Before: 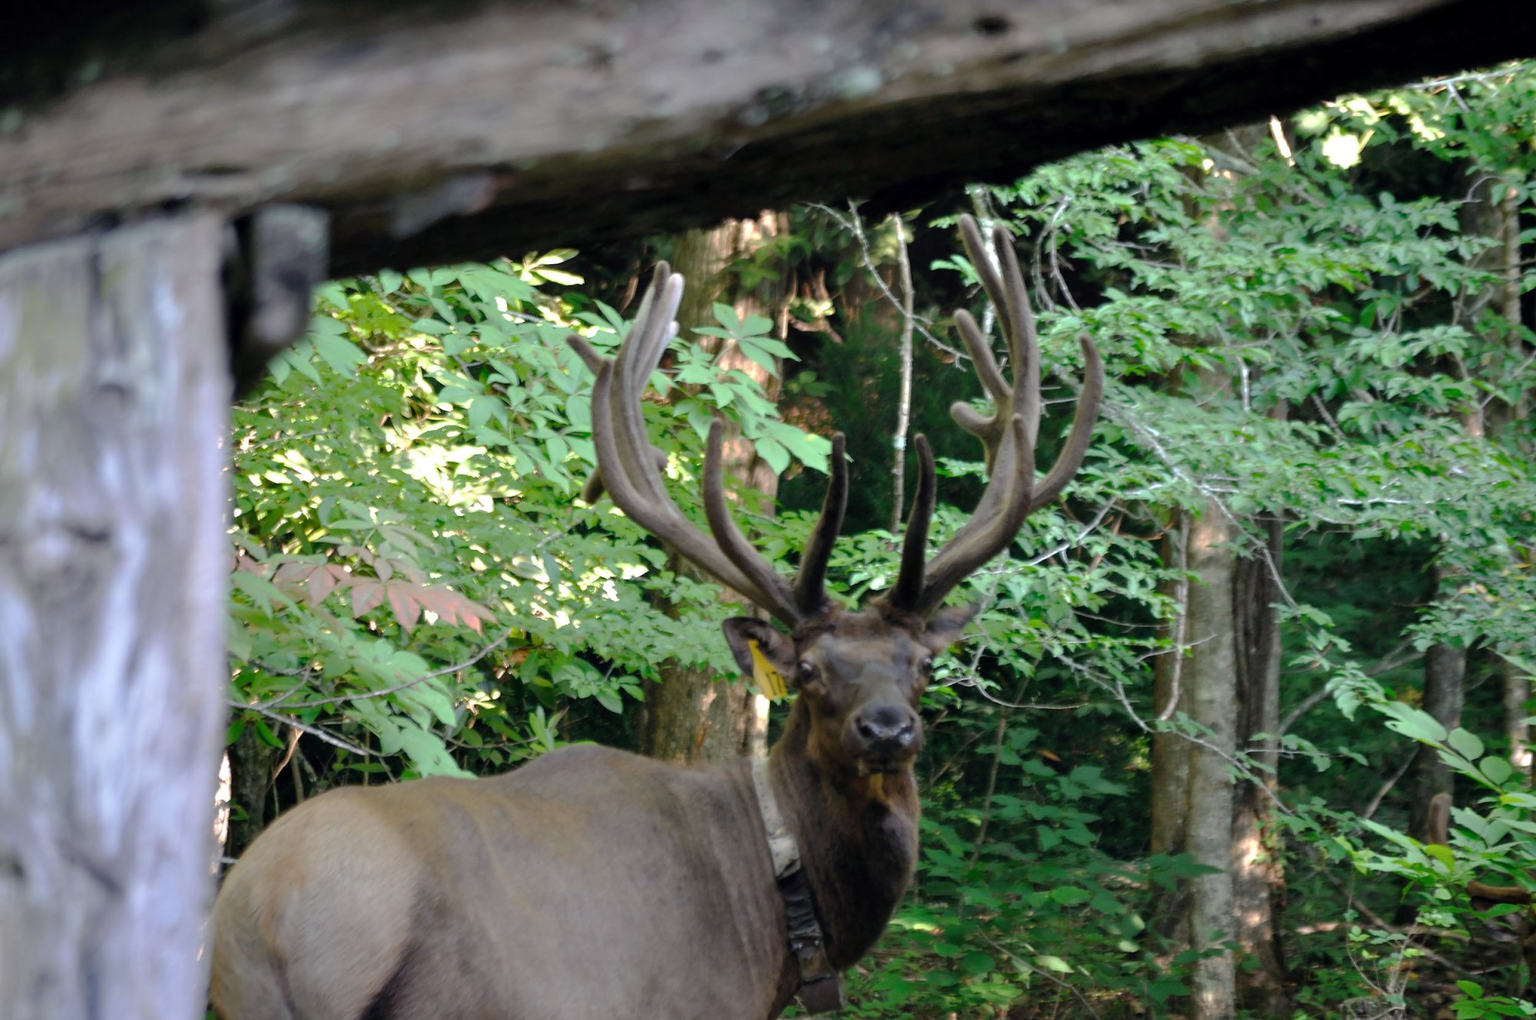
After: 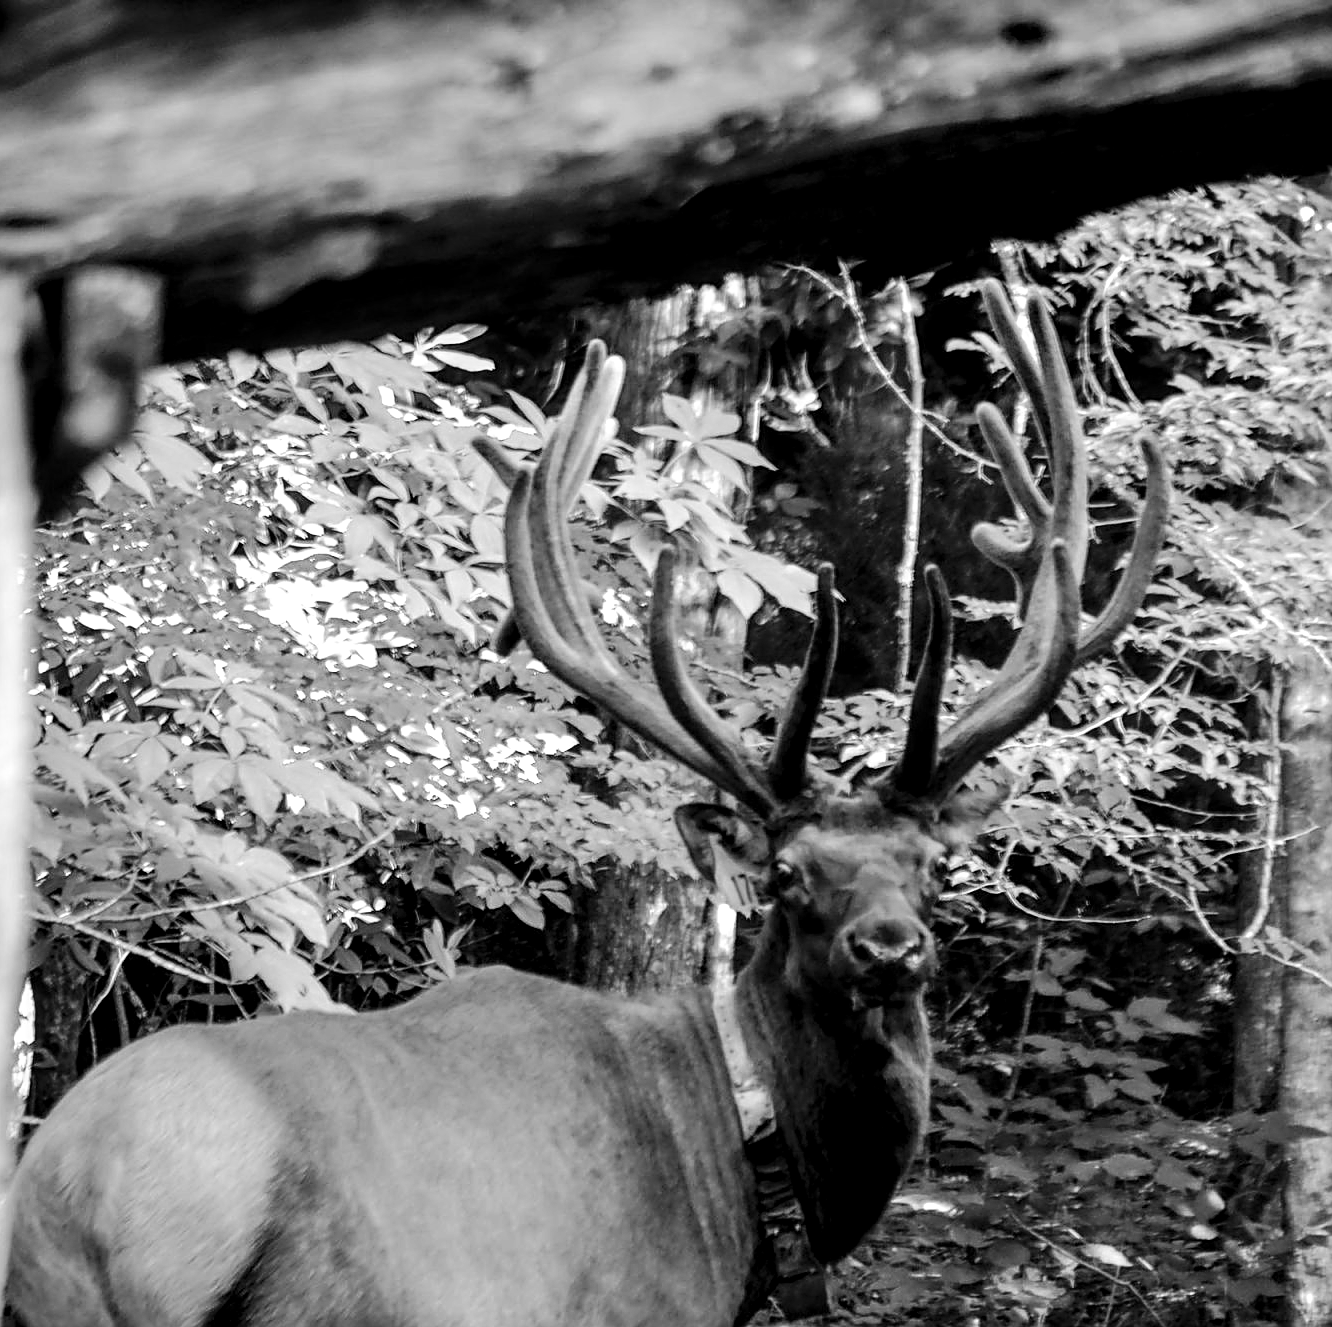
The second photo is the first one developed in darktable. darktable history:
local contrast: detail 144%
tone equalizer: edges refinement/feathering 500, mask exposure compensation -1.57 EV, preserve details no
color calibration: output gray [0.21, 0.42, 0.37, 0], x 0.38, y 0.39, temperature 4078.14 K
sharpen: amount 0.599
base curve: curves: ch0 [(0, 0) (0.032, 0.025) (0.121, 0.166) (0.206, 0.329) (0.605, 0.79) (1, 1)], preserve colors none
crop and rotate: left 13.34%, right 20.046%
